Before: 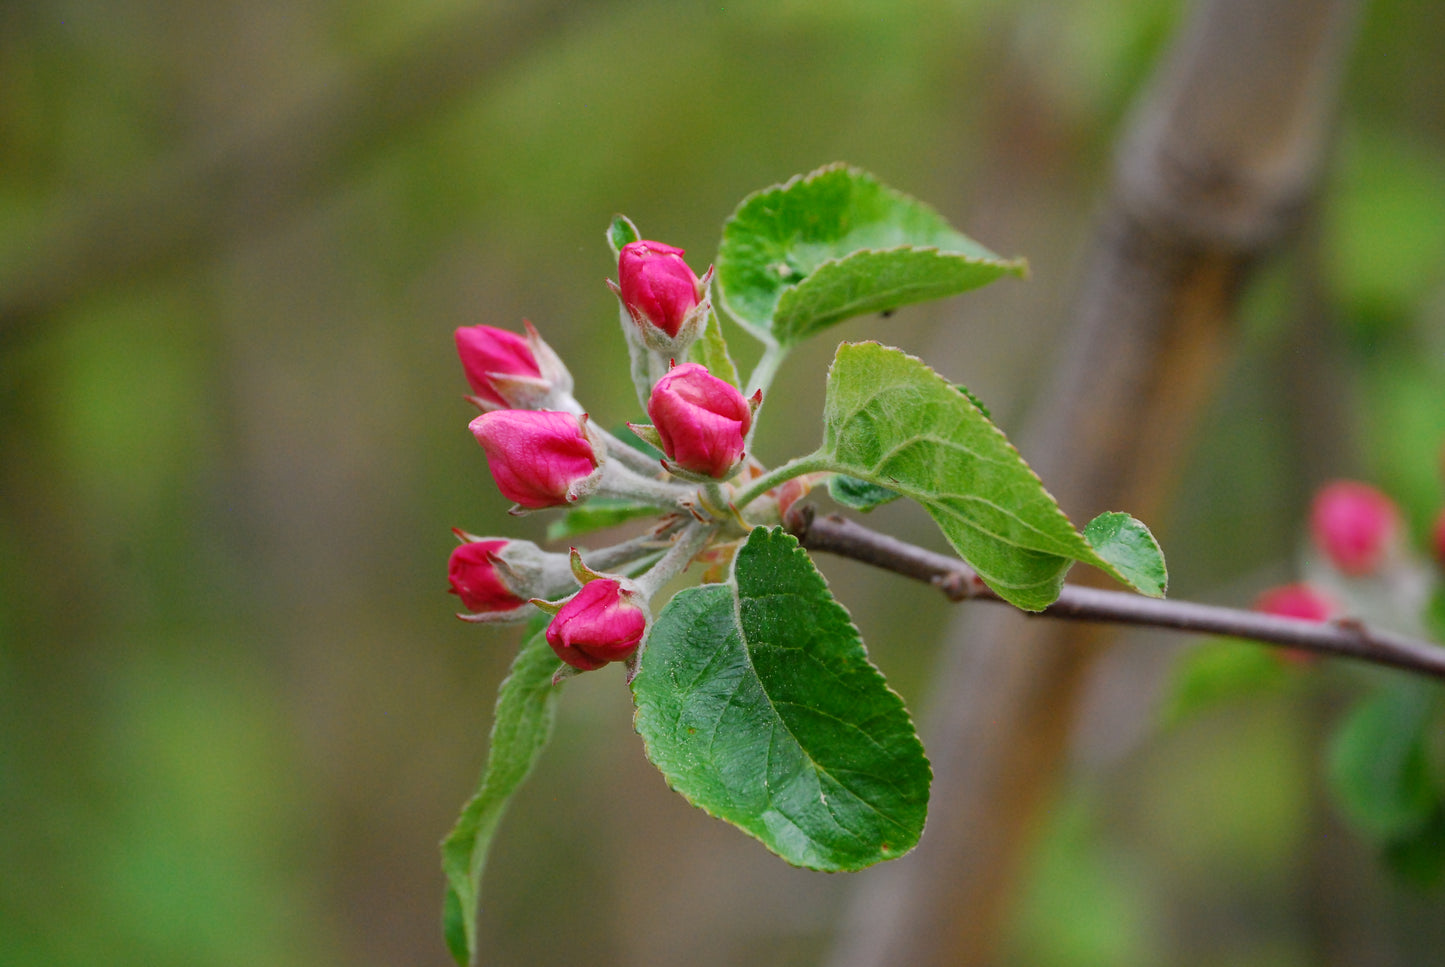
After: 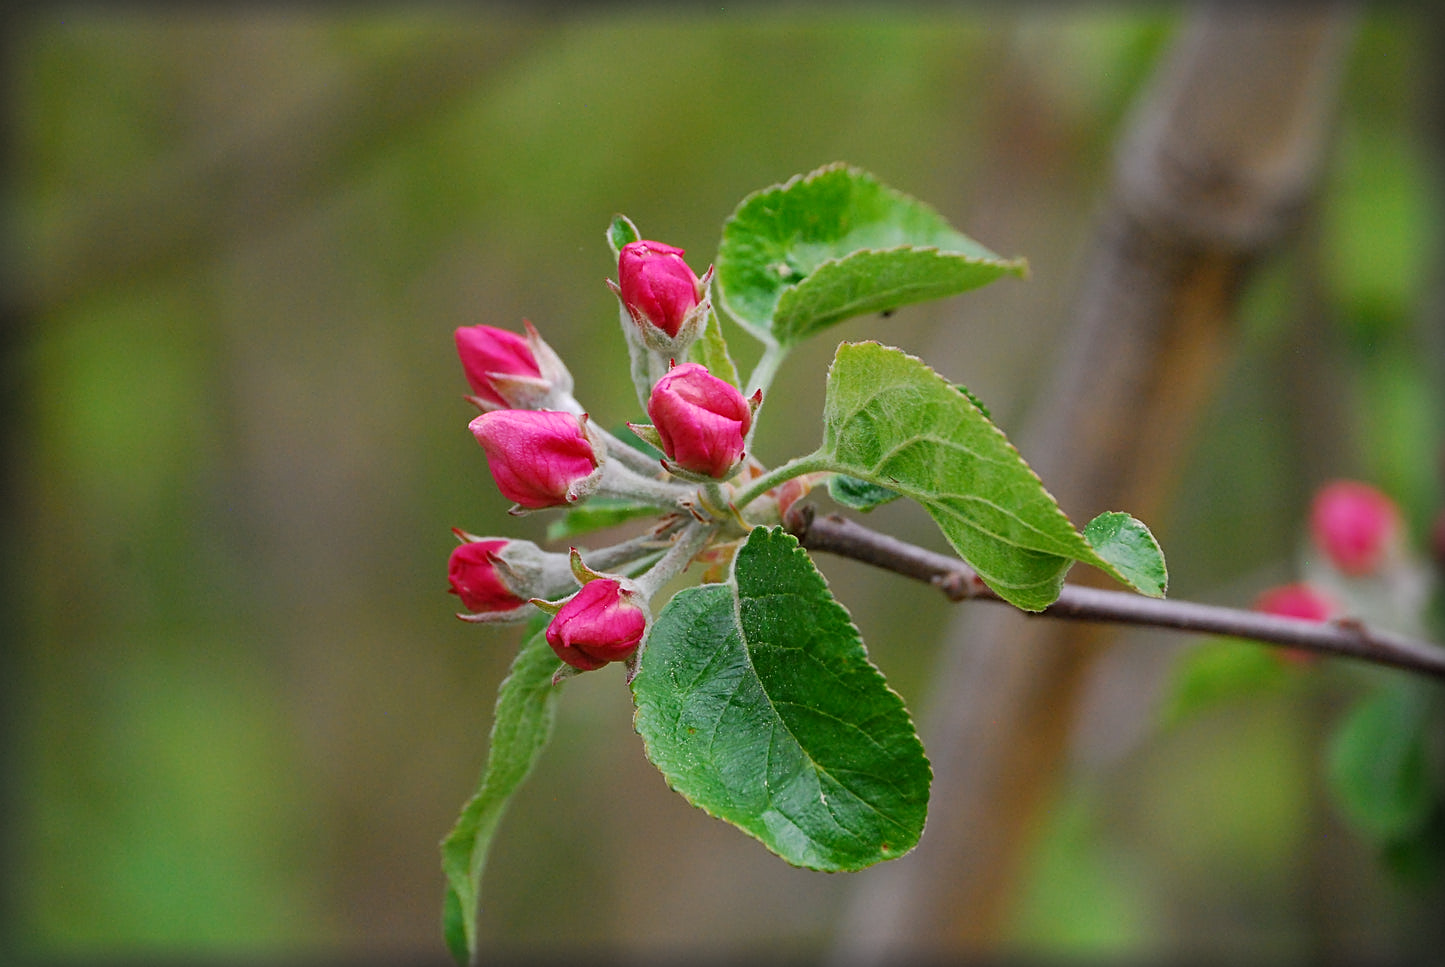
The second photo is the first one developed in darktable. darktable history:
sharpen: on, module defaults
vignetting: fall-off start 93.62%, fall-off radius 6.25%, automatic ratio true, width/height ratio 1.332, shape 0.052
